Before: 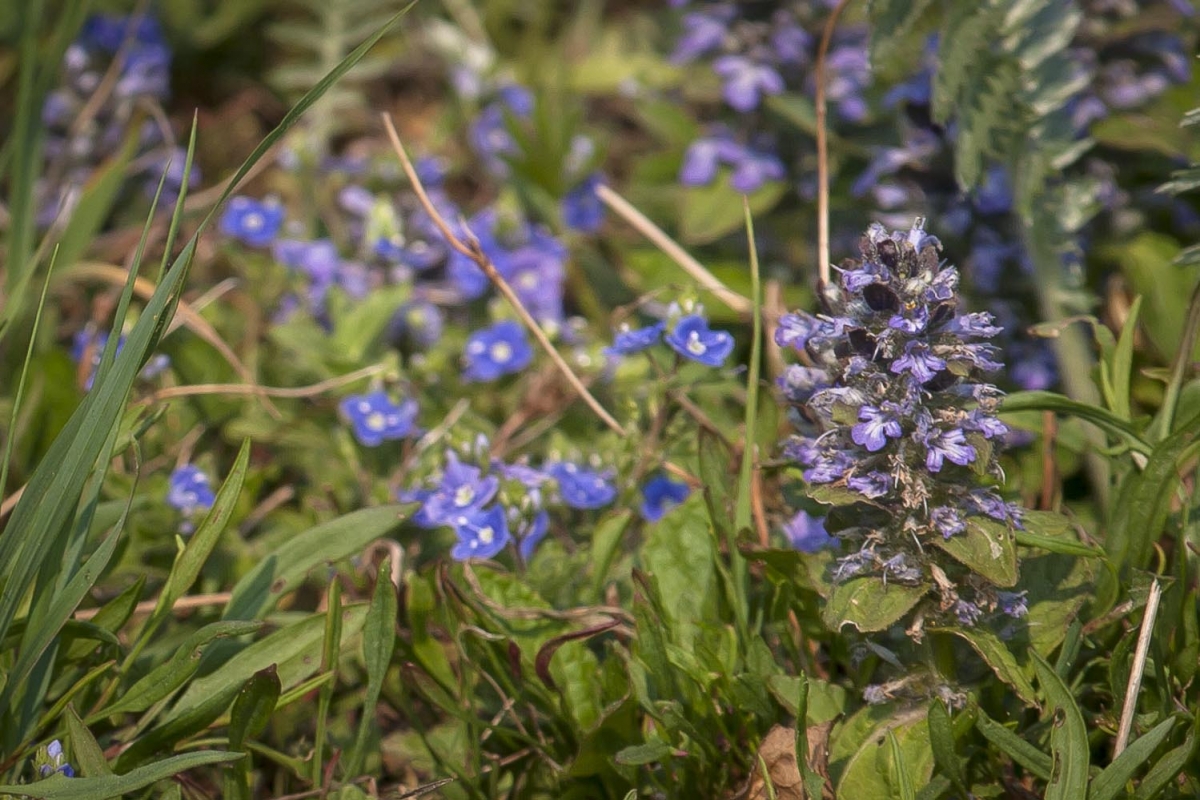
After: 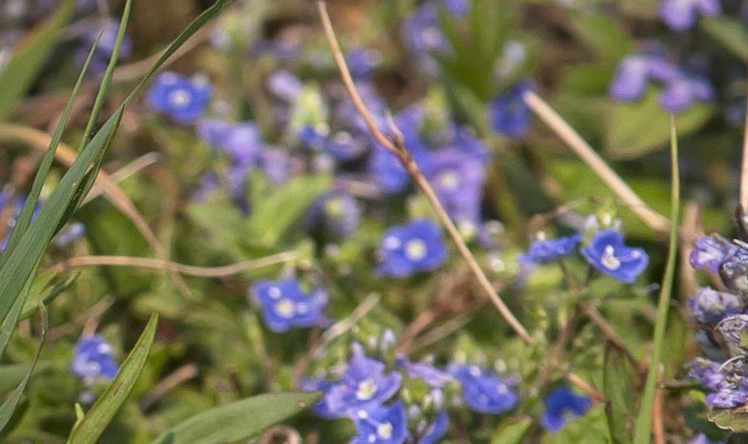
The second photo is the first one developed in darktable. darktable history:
local contrast: mode bilateral grid, contrast 20, coarseness 50, detail 120%, midtone range 0.2
crop and rotate: angle -4.99°, left 2.122%, top 6.945%, right 27.566%, bottom 30.519%
